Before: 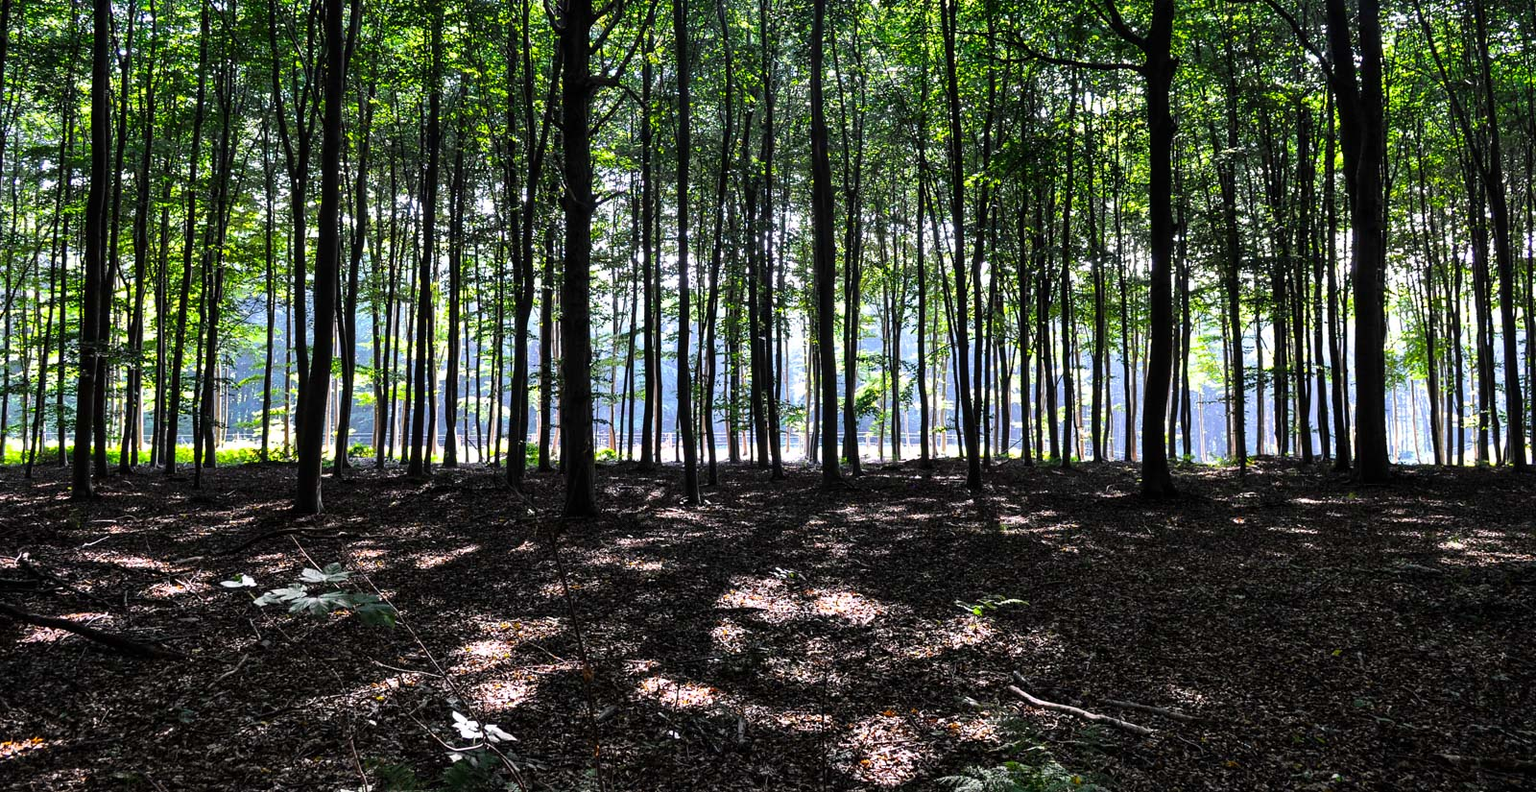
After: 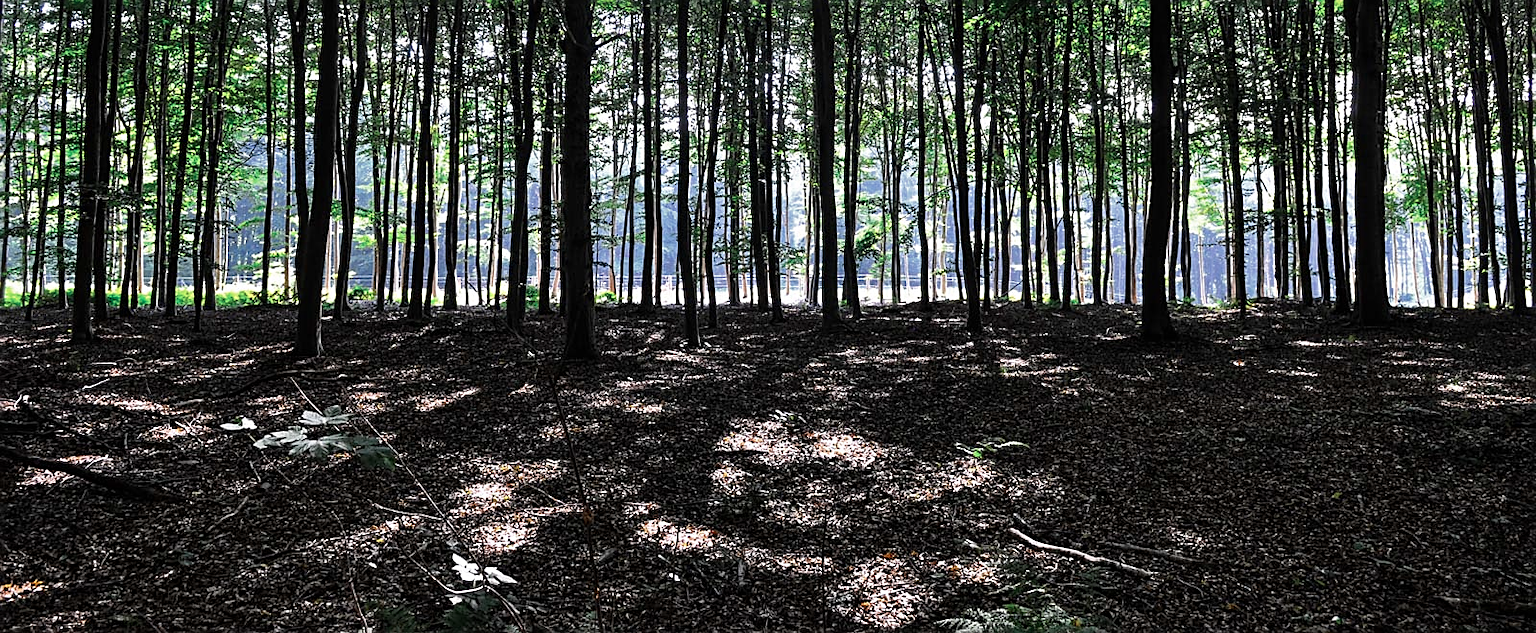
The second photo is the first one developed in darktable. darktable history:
sharpen: on, module defaults
color zones: curves: ch0 [(0, 0.5) (0.125, 0.4) (0.25, 0.5) (0.375, 0.4) (0.5, 0.4) (0.625, 0.35) (0.75, 0.35) (0.875, 0.5)]; ch1 [(0, 0.35) (0.125, 0.45) (0.25, 0.35) (0.375, 0.35) (0.5, 0.35) (0.625, 0.35) (0.75, 0.45) (0.875, 0.35)]; ch2 [(0, 0.6) (0.125, 0.5) (0.25, 0.5) (0.375, 0.6) (0.5, 0.6) (0.625, 0.5) (0.75, 0.5) (0.875, 0.5)]
crop and rotate: top 19.998%
